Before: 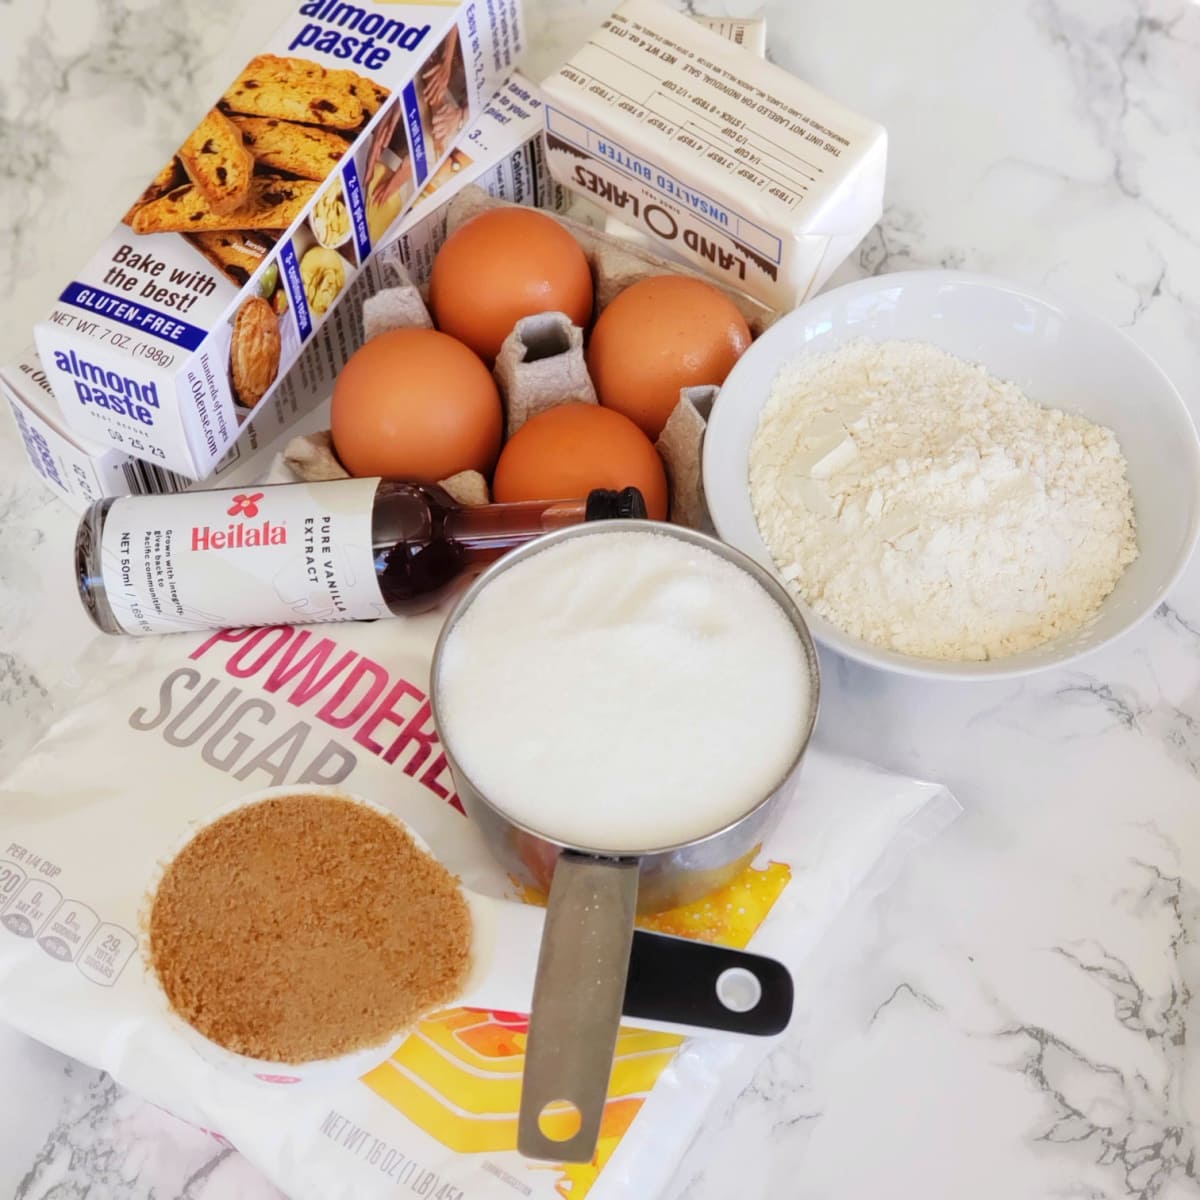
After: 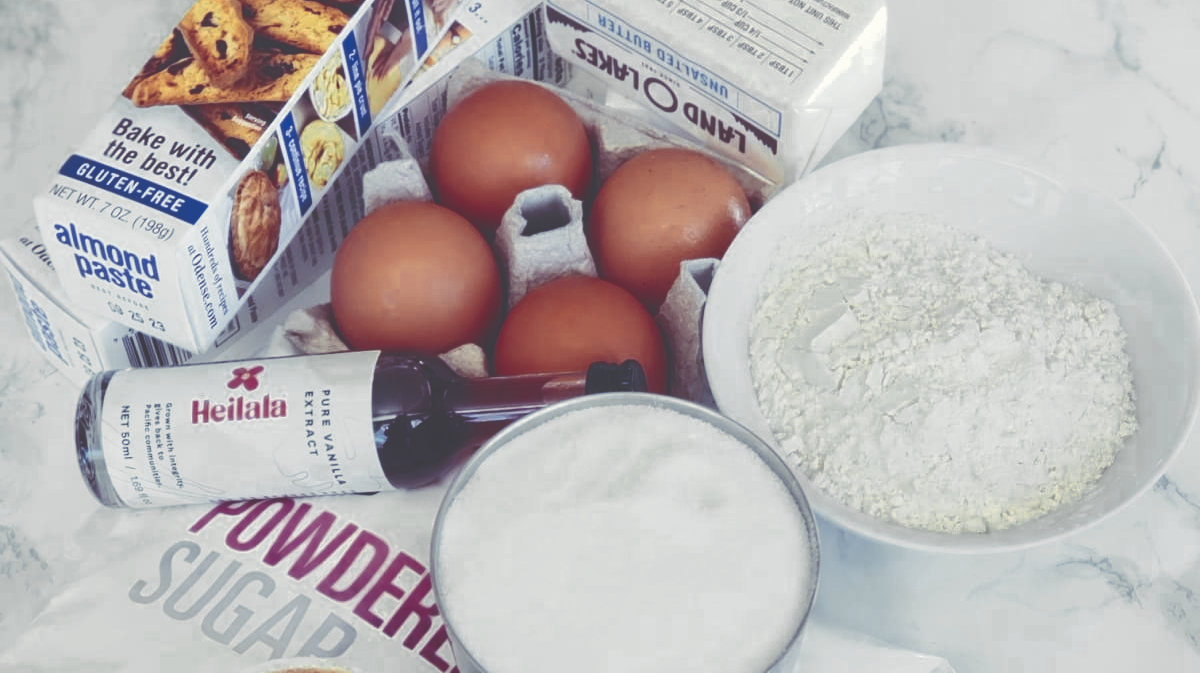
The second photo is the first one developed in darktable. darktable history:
crop and rotate: top 10.605%, bottom 33.274%
velvia: strength 9.25%
rgb curve: curves: ch0 [(0, 0.186) (0.314, 0.284) (0.576, 0.466) (0.805, 0.691) (0.936, 0.886)]; ch1 [(0, 0.186) (0.314, 0.284) (0.581, 0.534) (0.771, 0.746) (0.936, 0.958)]; ch2 [(0, 0.216) (0.275, 0.39) (1, 1)], mode RGB, independent channels, compensate middle gray true, preserve colors none
base curve: curves: ch0 [(0, 0) (0.204, 0.334) (0.55, 0.733) (1, 1)], preserve colors none
white balance: red 1.045, blue 0.932
color zones: curves: ch0 [(0.035, 0.242) (0.25, 0.5) (0.384, 0.214) (0.488, 0.255) (0.75, 0.5)]; ch1 [(0.063, 0.379) (0.25, 0.5) (0.354, 0.201) (0.489, 0.085) (0.729, 0.271)]; ch2 [(0.25, 0.5) (0.38, 0.517) (0.442, 0.51) (0.735, 0.456)]
